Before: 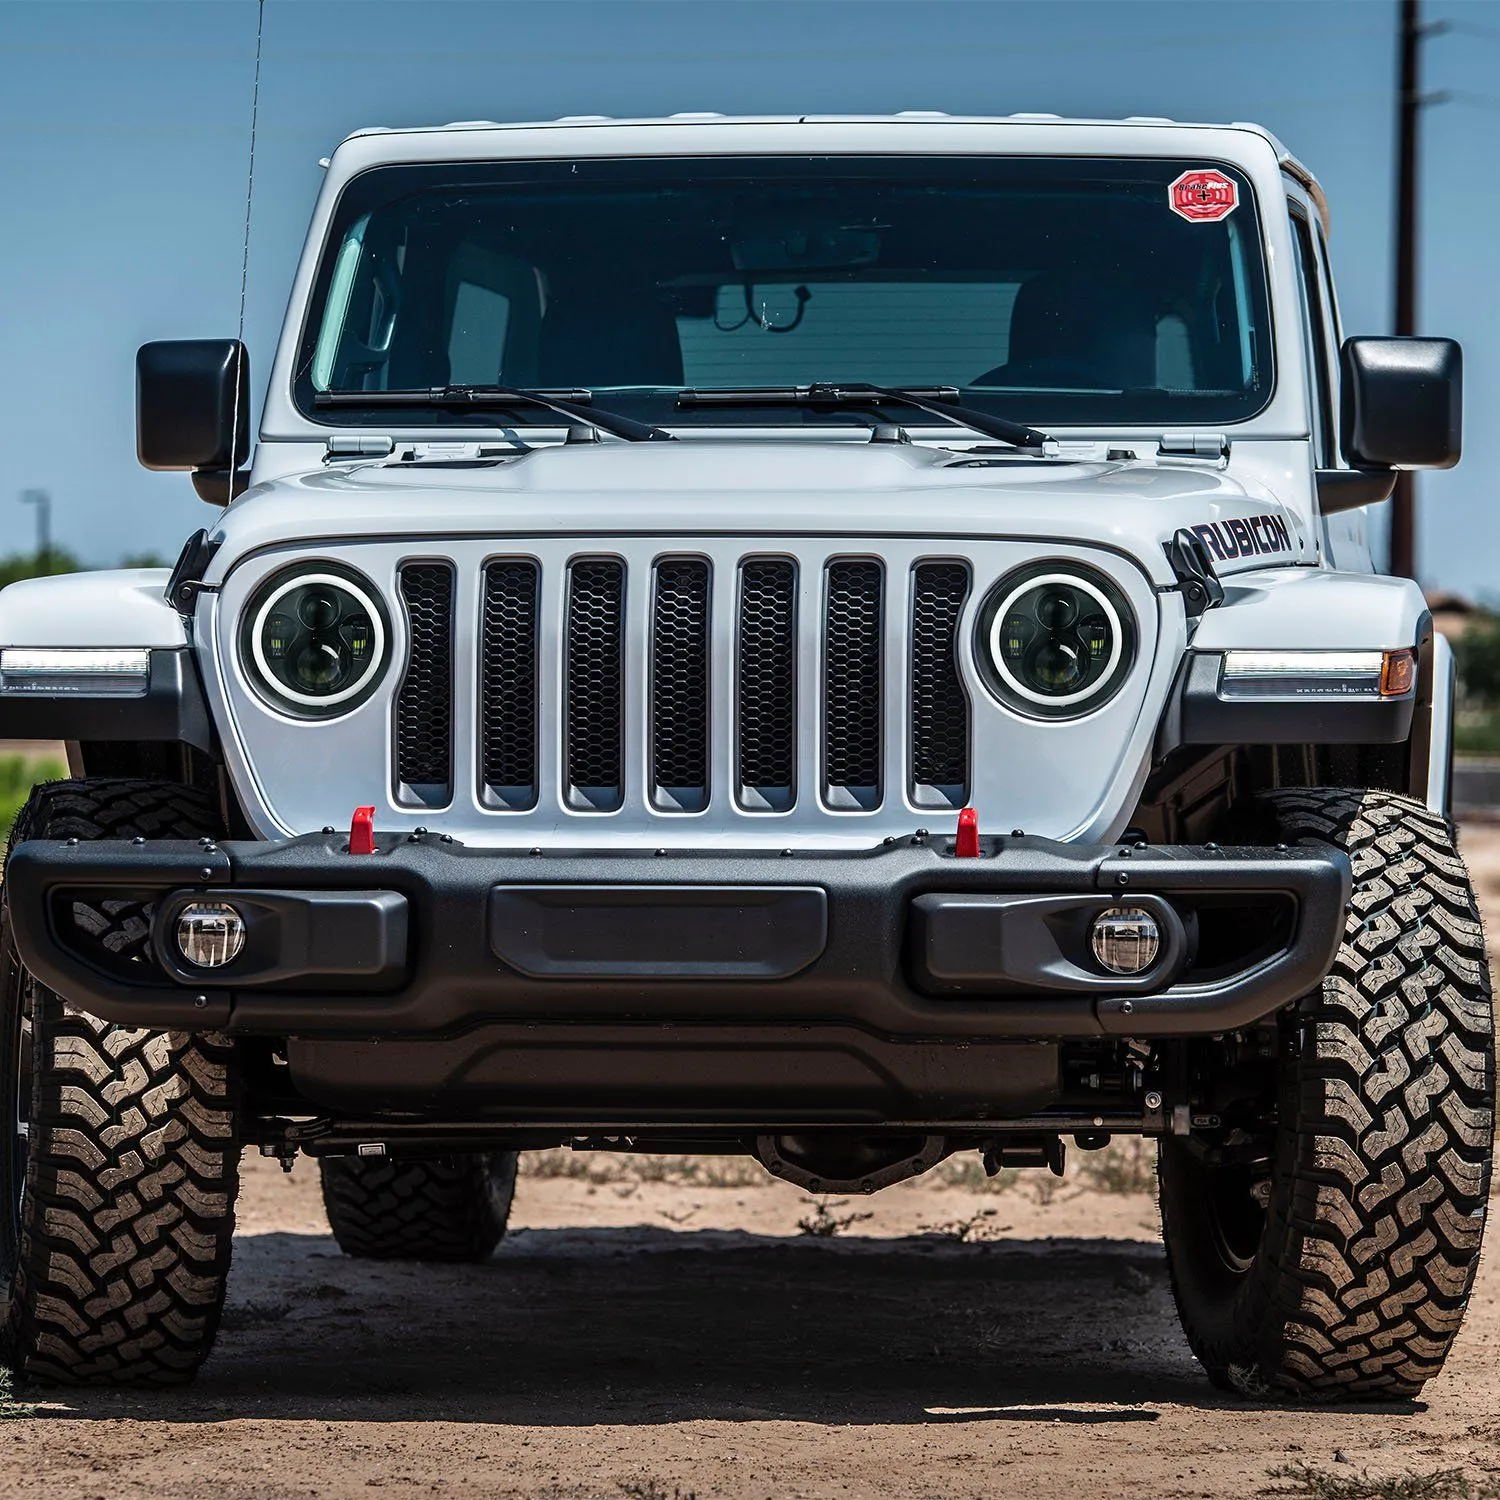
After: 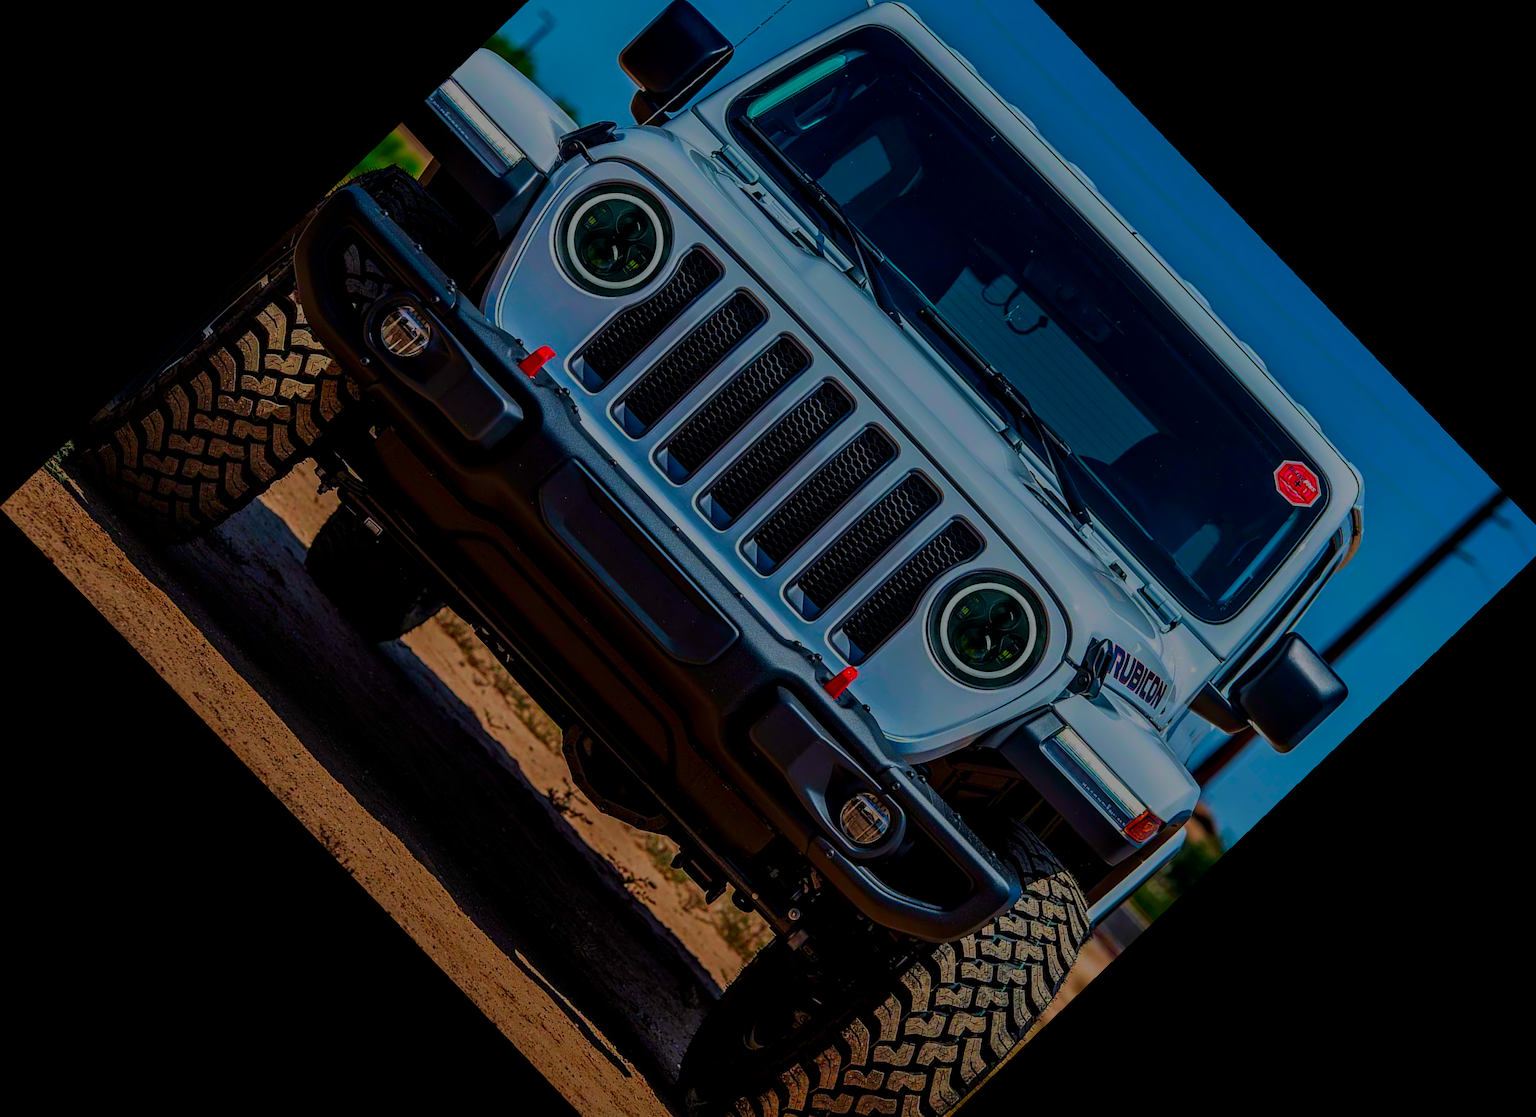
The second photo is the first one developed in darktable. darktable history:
crop and rotate: angle -46.26°, top 16.234%, right 0.912%, bottom 11.704%
color correction: saturation 3
velvia: on, module defaults
local contrast: detail 130%
exposure: exposure -2.002 EV, compensate highlight preservation false
